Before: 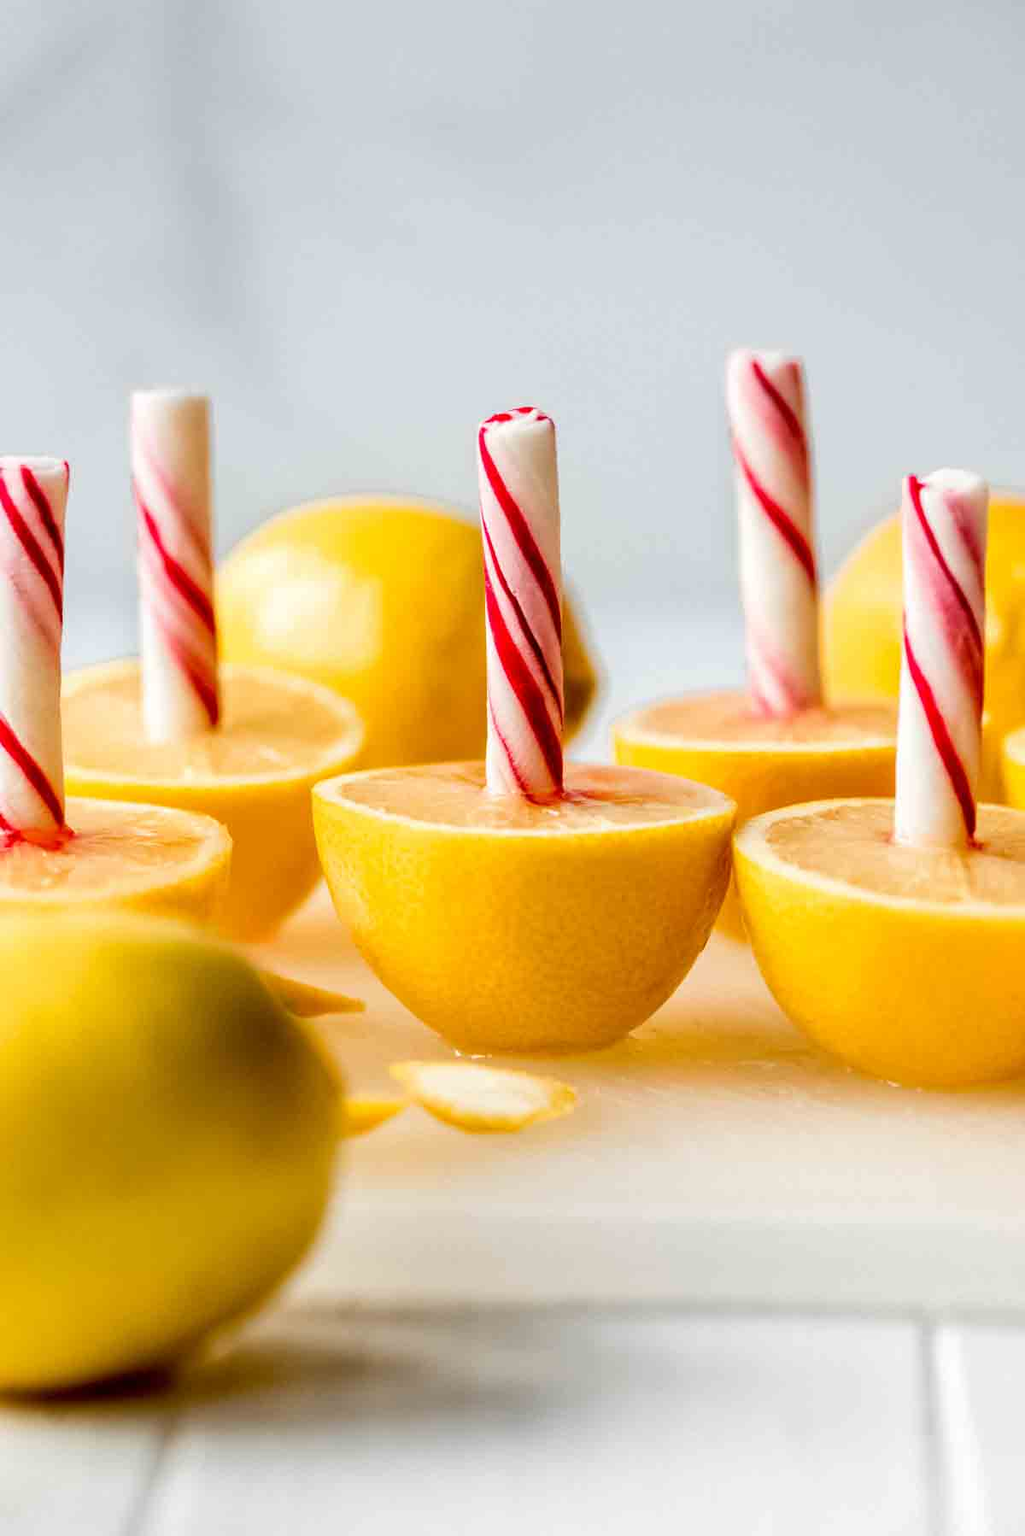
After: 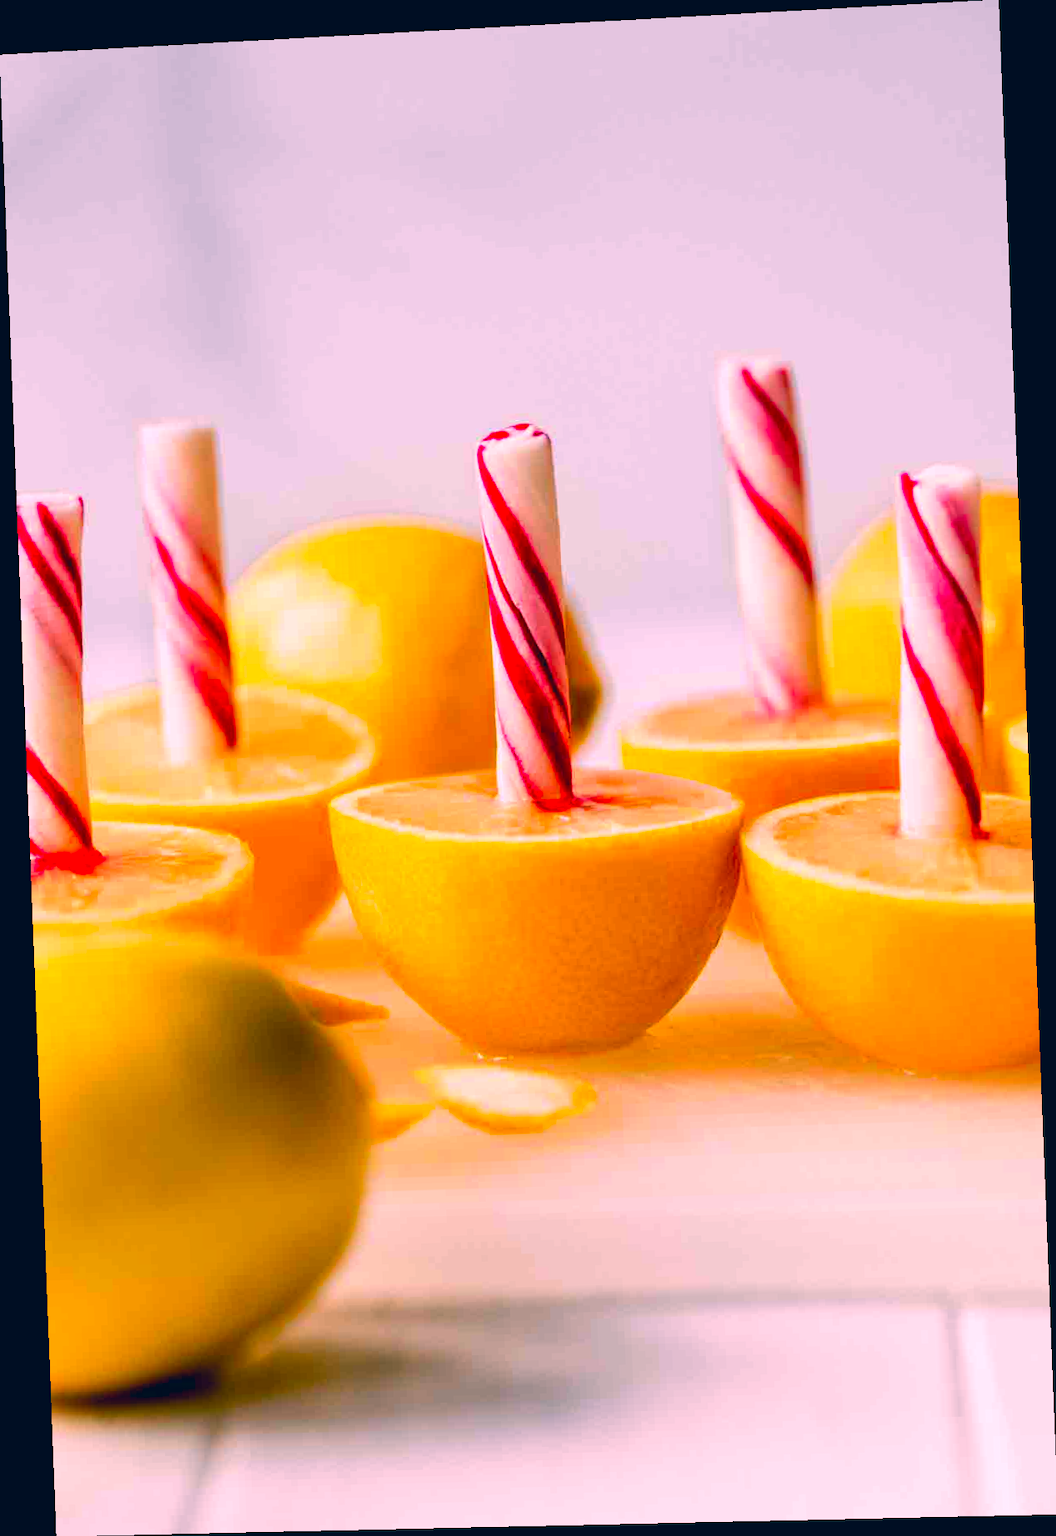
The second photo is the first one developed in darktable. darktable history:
rotate and perspective: rotation -2.22°, lens shift (horizontal) -0.022, automatic cropping off
color correction: highlights a* 17.03, highlights b* 0.205, shadows a* -15.38, shadows b* -14.56, saturation 1.5
